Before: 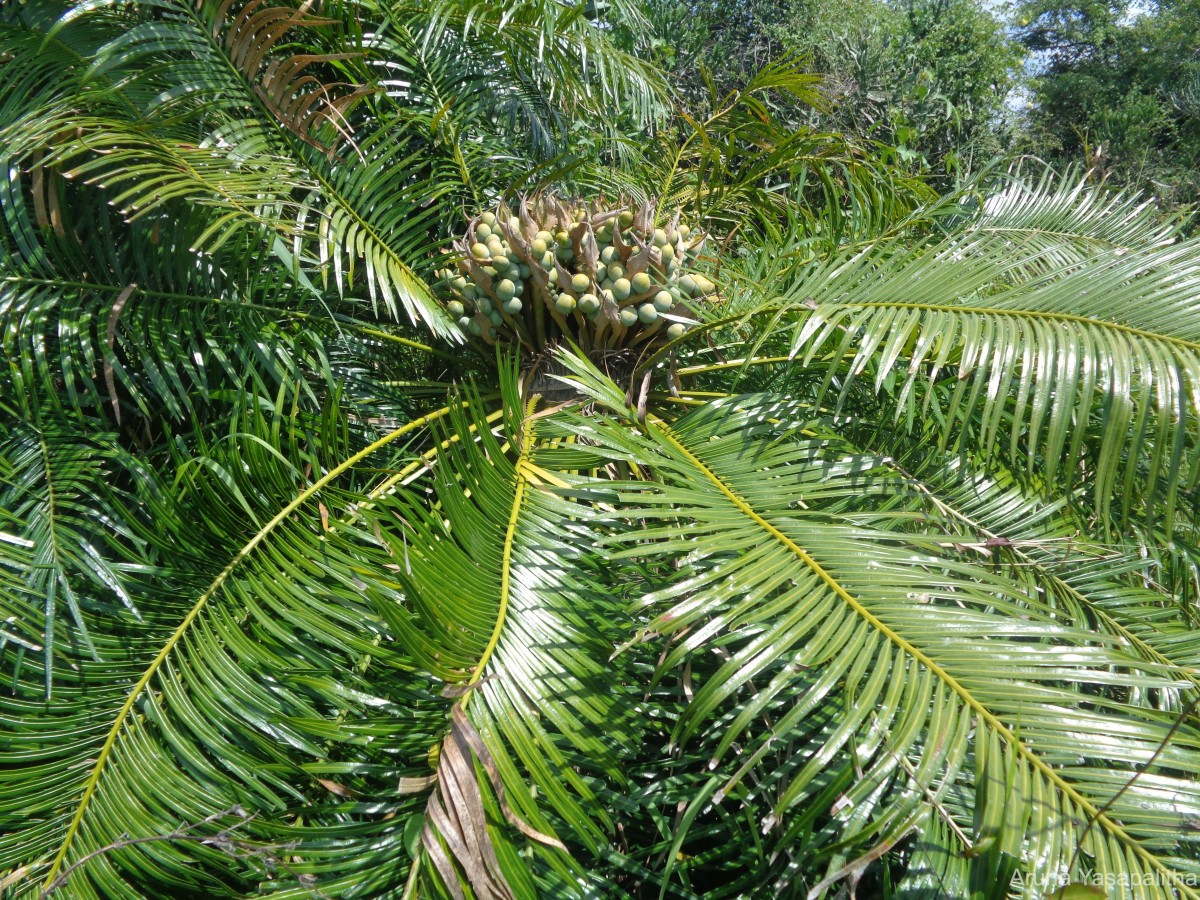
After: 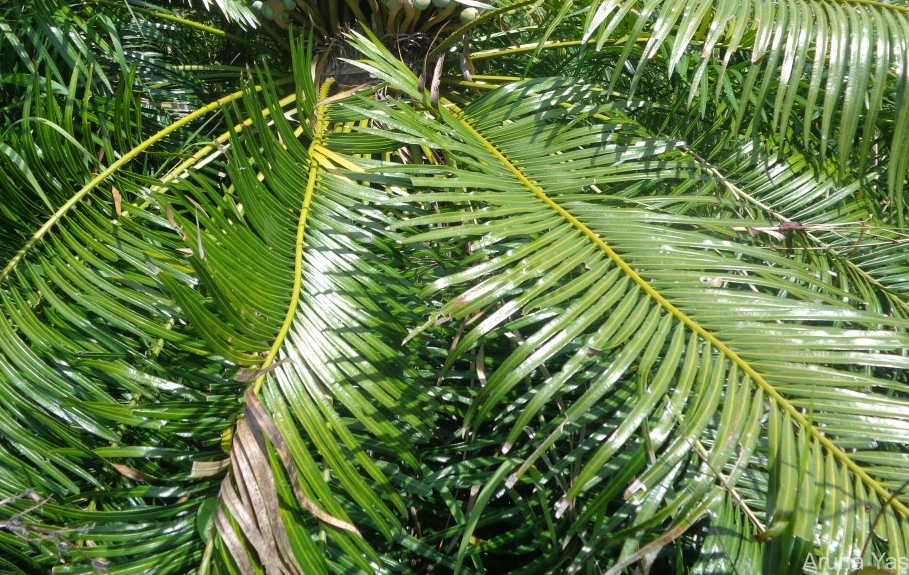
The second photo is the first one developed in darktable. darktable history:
crop and rotate: left 17.321%, top 35.139%, right 6.869%, bottom 0.907%
